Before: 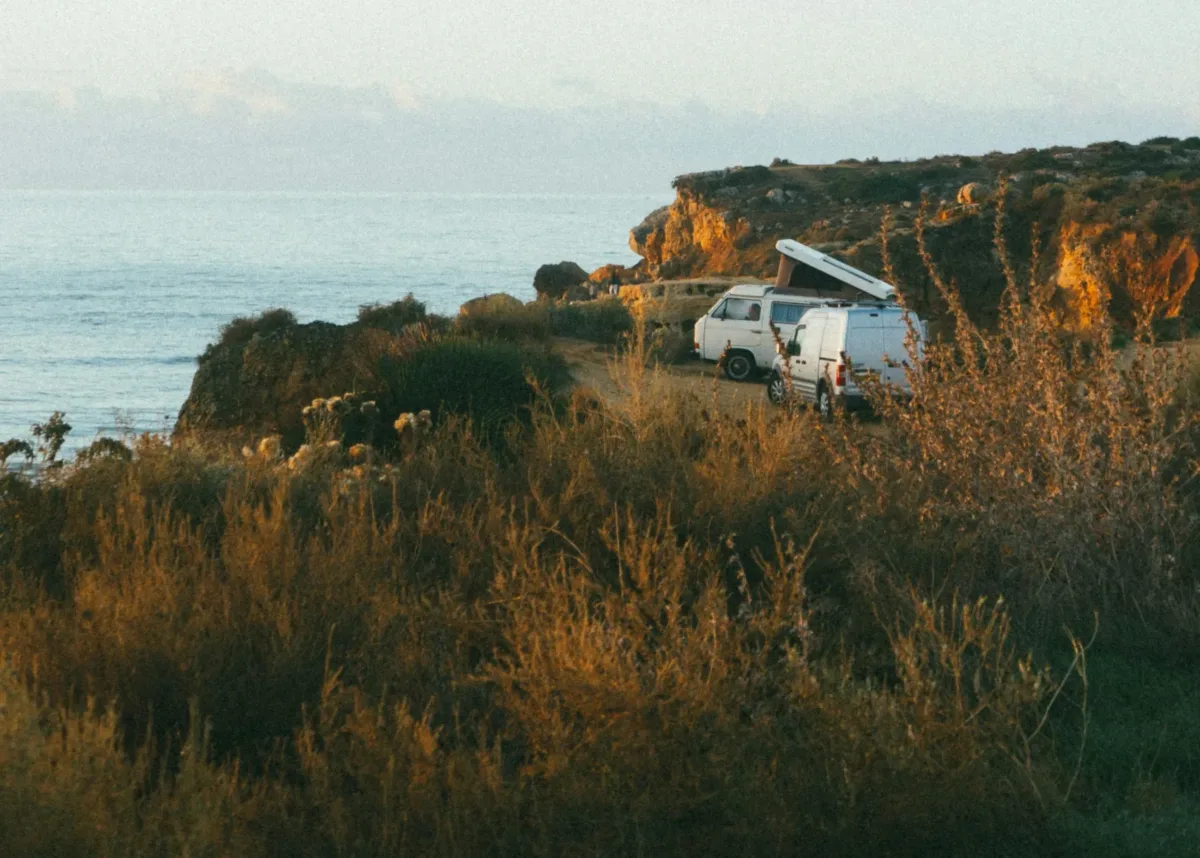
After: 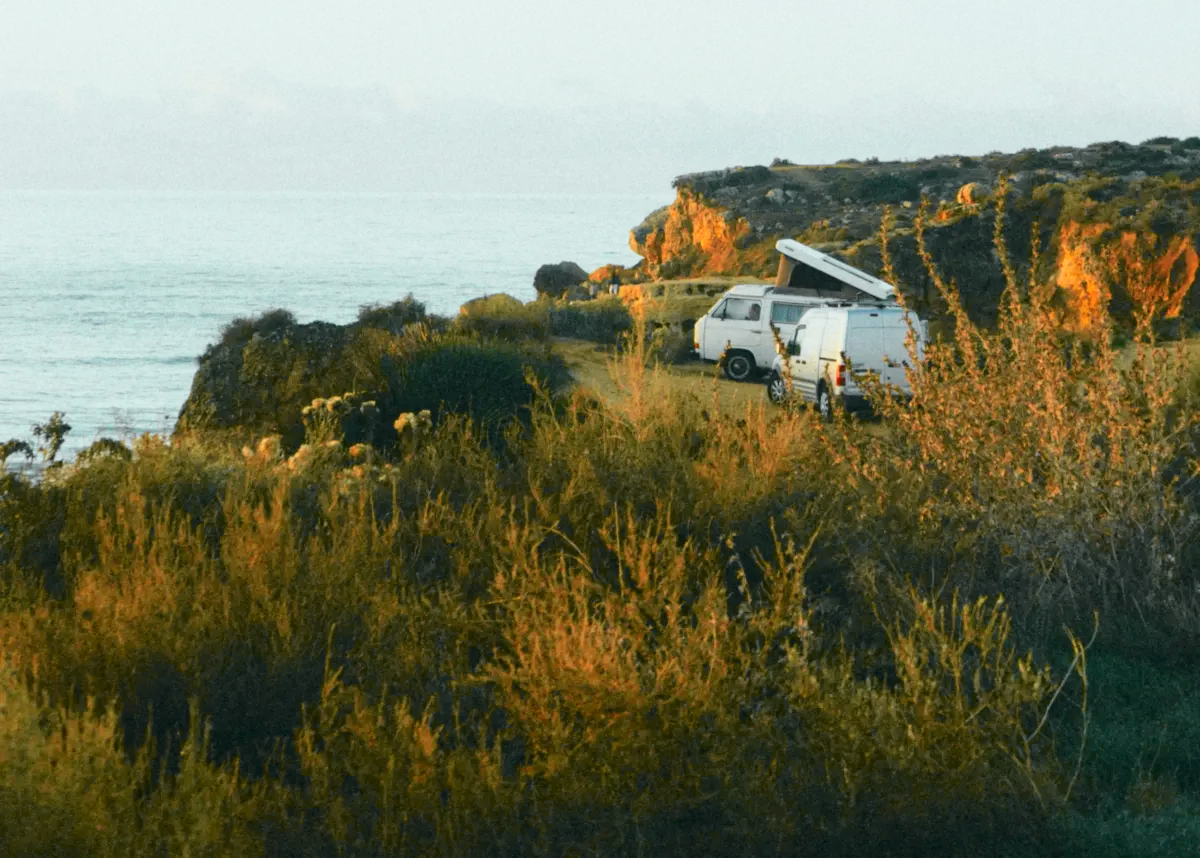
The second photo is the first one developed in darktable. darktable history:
tone curve: curves: ch0 [(0, 0.015) (0.084, 0.074) (0.162, 0.165) (0.304, 0.382) (0.466, 0.576) (0.654, 0.741) (0.848, 0.906) (0.984, 0.963)]; ch1 [(0, 0) (0.34, 0.235) (0.46, 0.46) (0.515, 0.502) (0.553, 0.567) (0.764, 0.815) (1, 1)]; ch2 [(0, 0) (0.44, 0.458) (0.479, 0.492) (0.524, 0.507) (0.547, 0.579) (0.673, 0.712) (1, 1)], color space Lab, independent channels, preserve colors none
